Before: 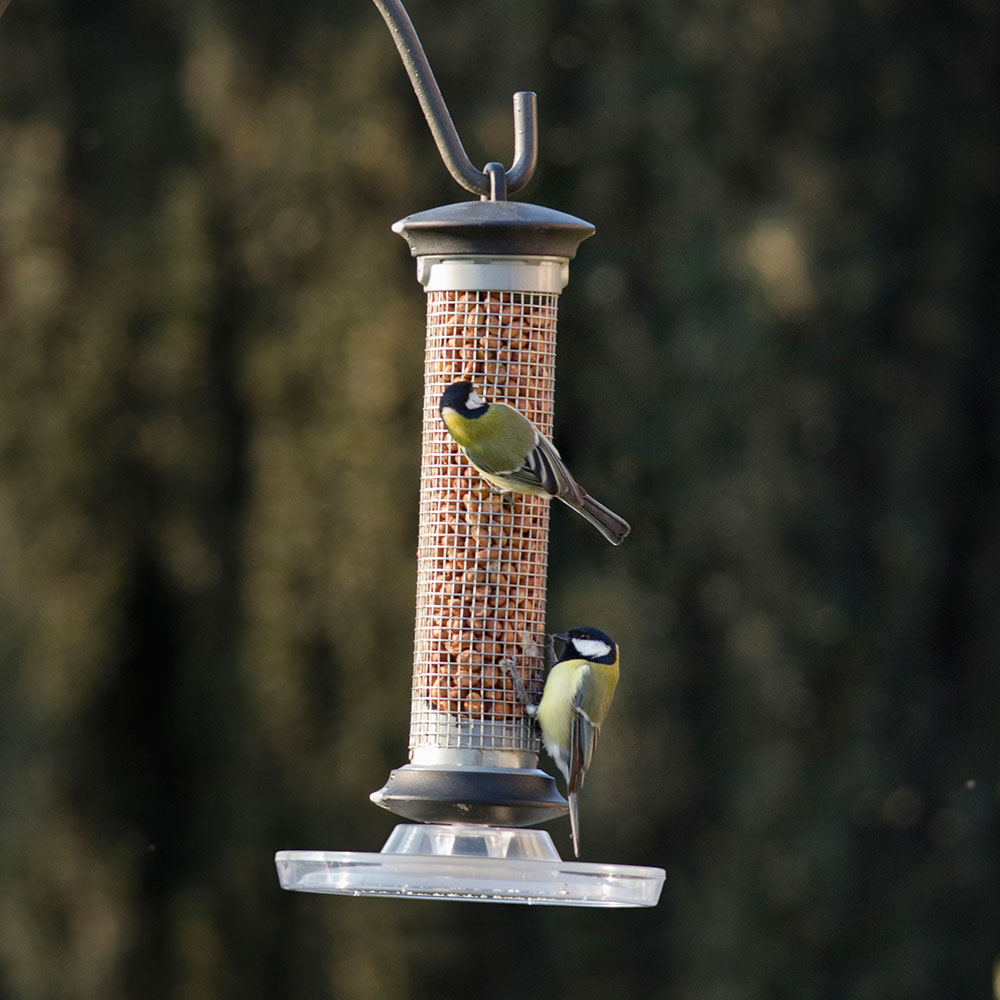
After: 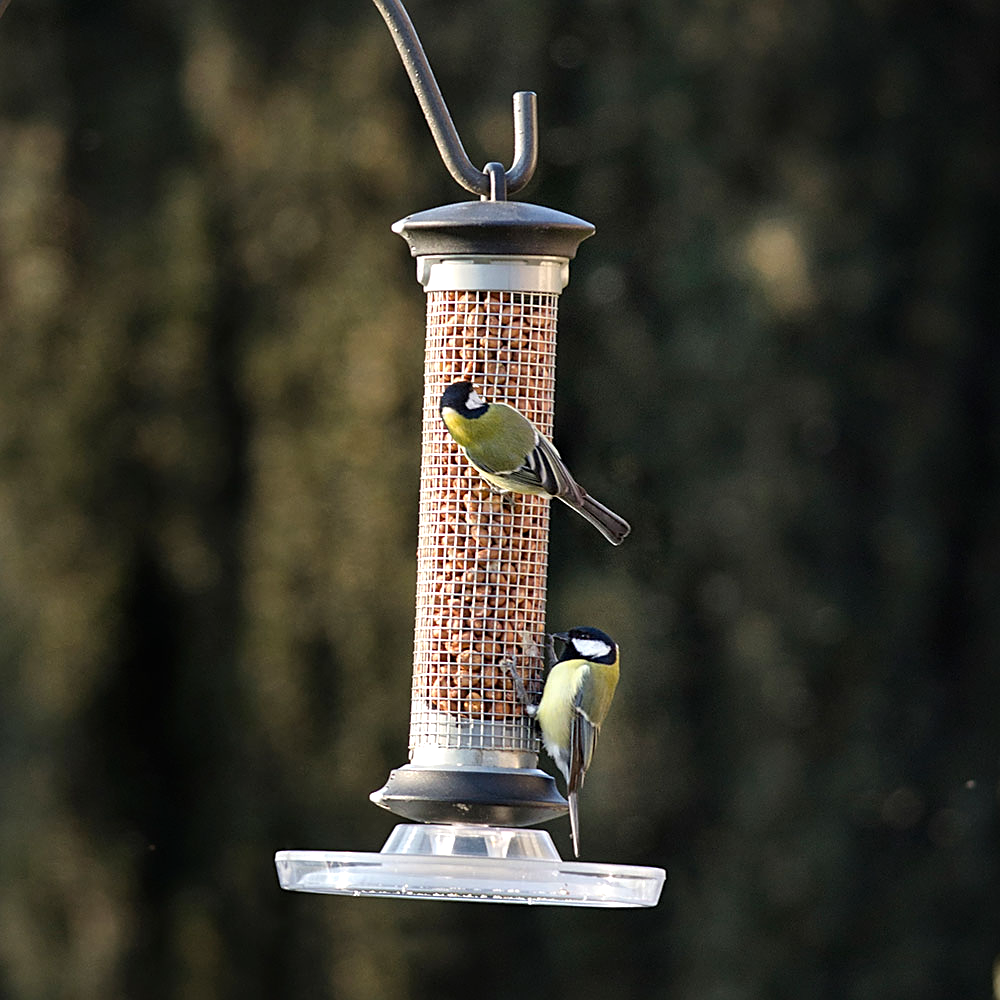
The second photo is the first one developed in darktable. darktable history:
tone equalizer: -8 EV -0.413 EV, -7 EV -0.366 EV, -6 EV -0.372 EV, -5 EV -0.183 EV, -3 EV 0.227 EV, -2 EV 0.318 EV, -1 EV 0.389 EV, +0 EV 0.417 EV
sharpen: on, module defaults
